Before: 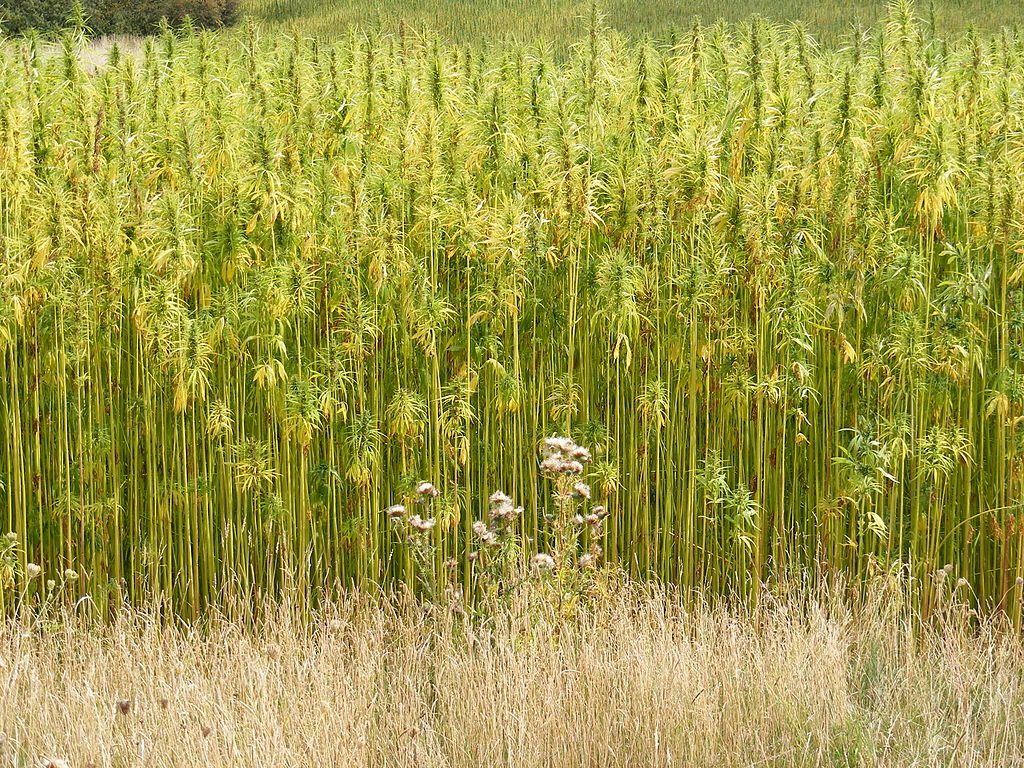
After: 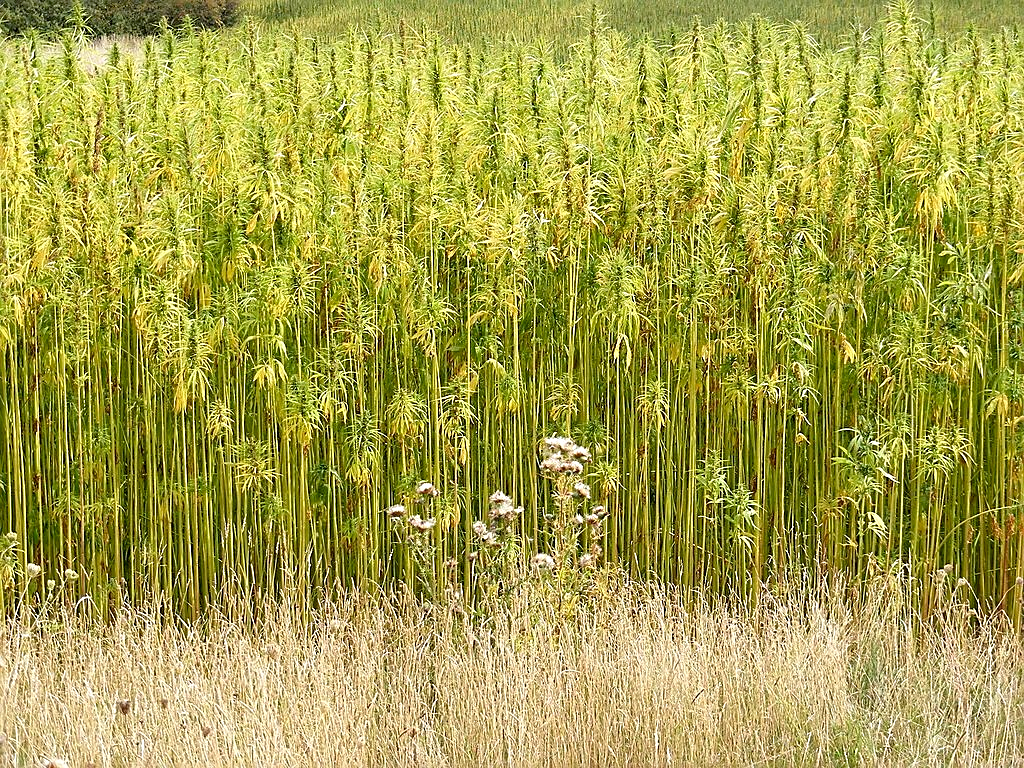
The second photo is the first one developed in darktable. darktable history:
exposure: black level correction 0.007, exposure 0.158 EV, compensate highlight preservation false
sharpen: on, module defaults
